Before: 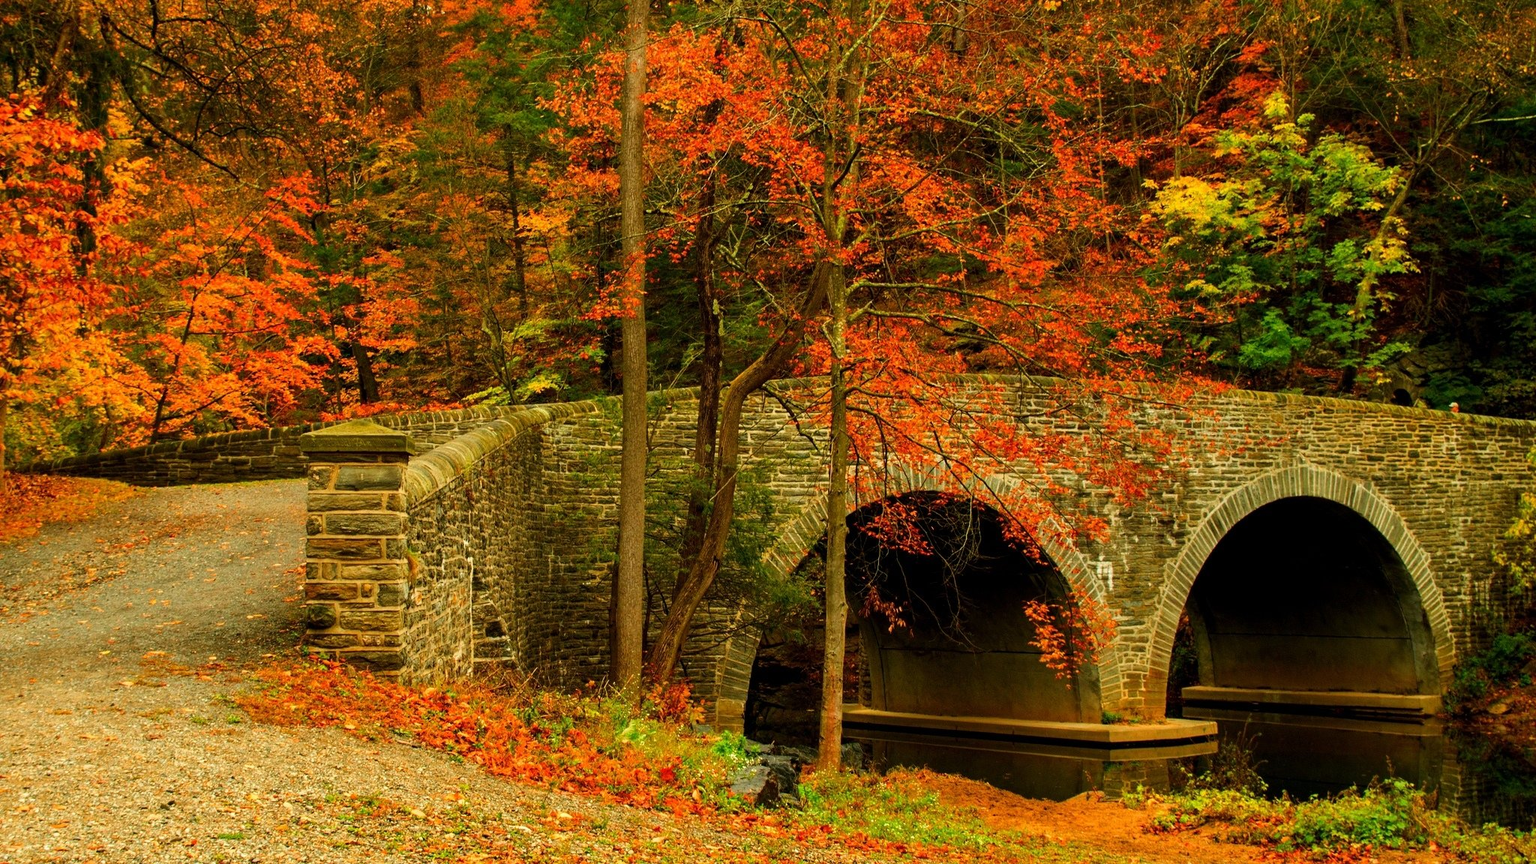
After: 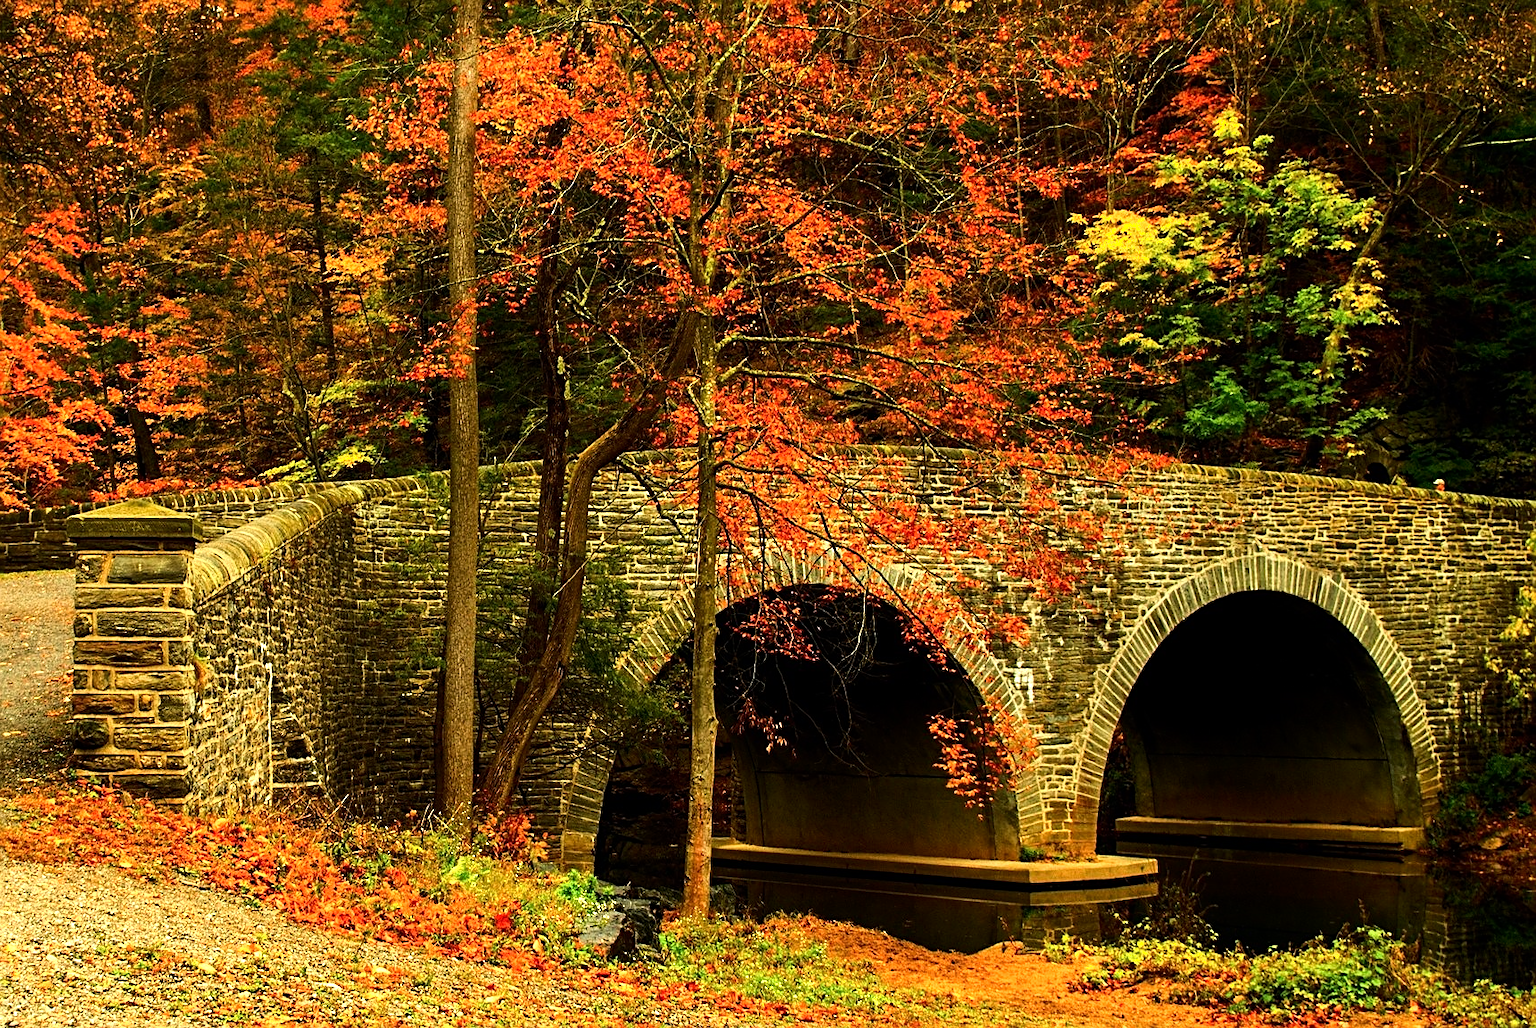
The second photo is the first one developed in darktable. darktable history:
crop: left 15.941%
tone equalizer: -8 EV -0.755 EV, -7 EV -0.716 EV, -6 EV -0.57 EV, -5 EV -0.405 EV, -3 EV 0.374 EV, -2 EV 0.6 EV, -1 EV 0.676 EV, +0 EV 0.731 EV, edges refinement/feathering 500, mask exposure compensation -1.57 EV, preserve details no
sharpen: on, module defaults
shadows and highlights: shadows -30.03, highlights 30.48, shadows color adjustment 99.15%, highlights color adjustment 0.163%
